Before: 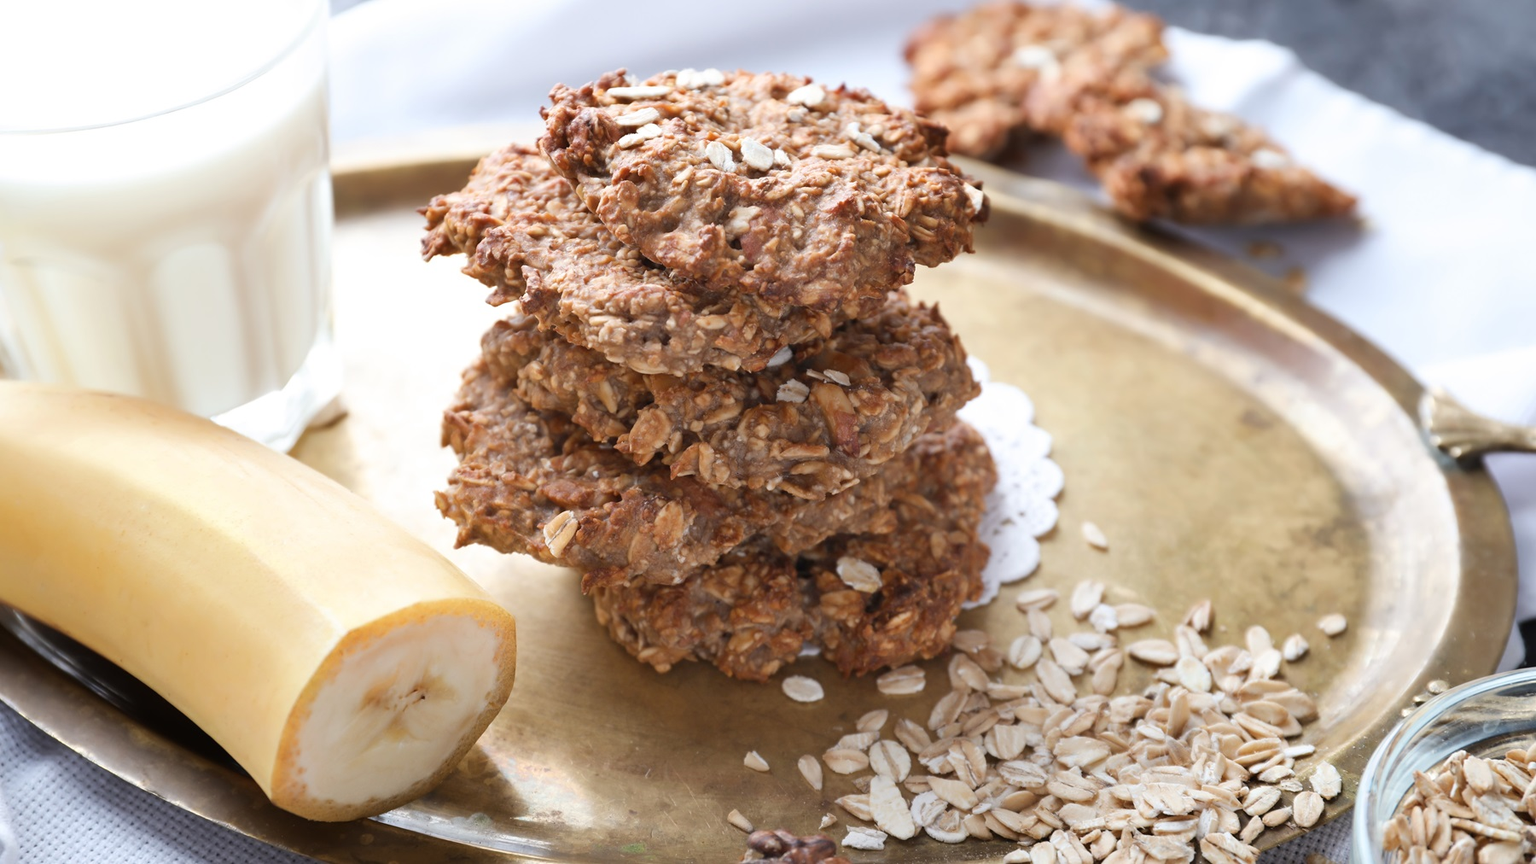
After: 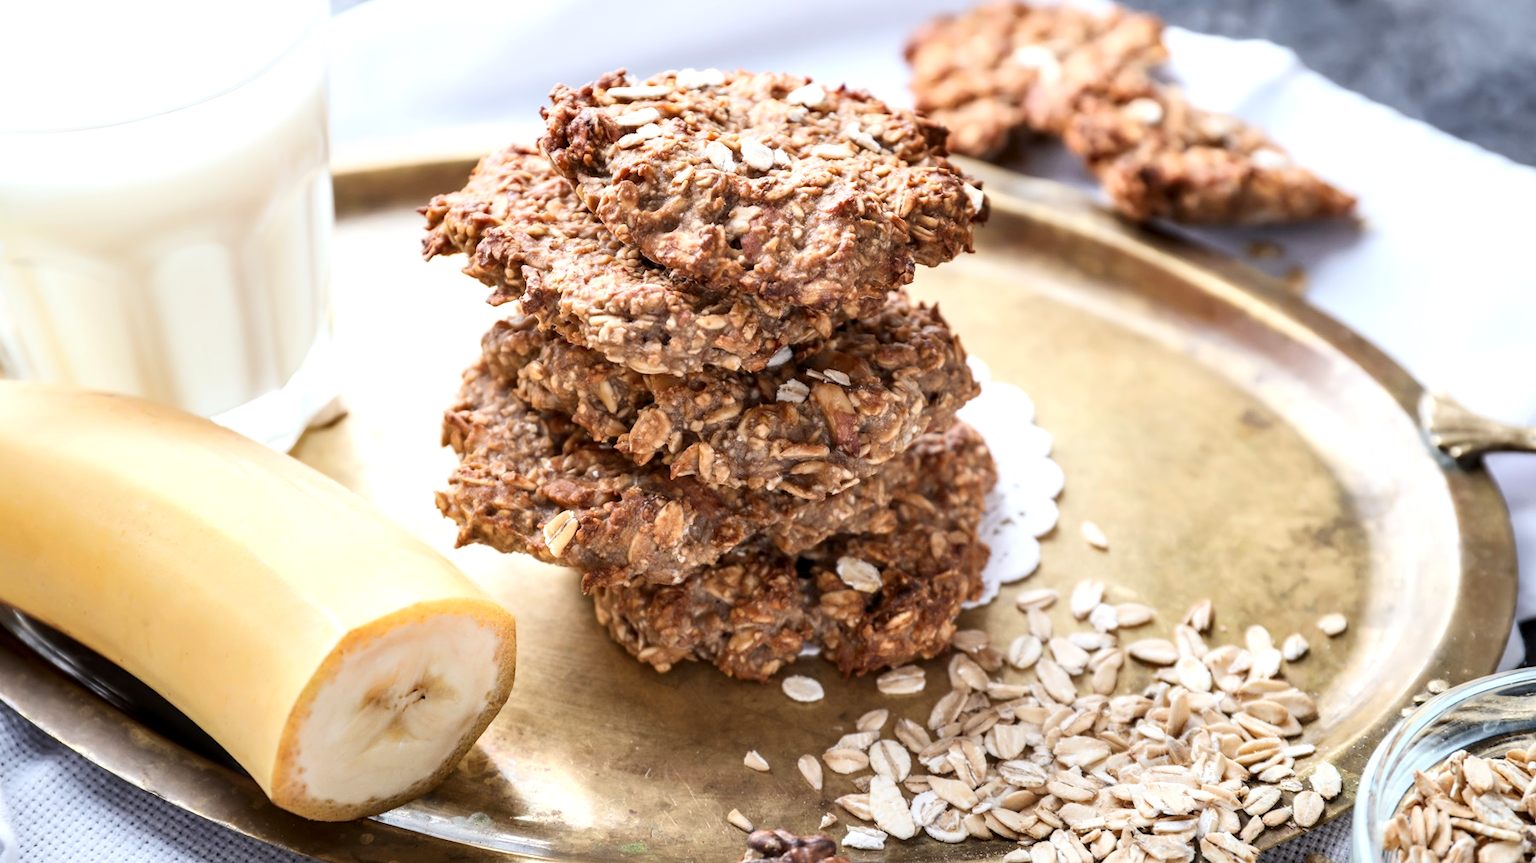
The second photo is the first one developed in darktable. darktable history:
contrast brightness saturation: contrast 0.2, brightness 0.15, saturation 0.14
local contrast: highlights 25%, detail 150%
